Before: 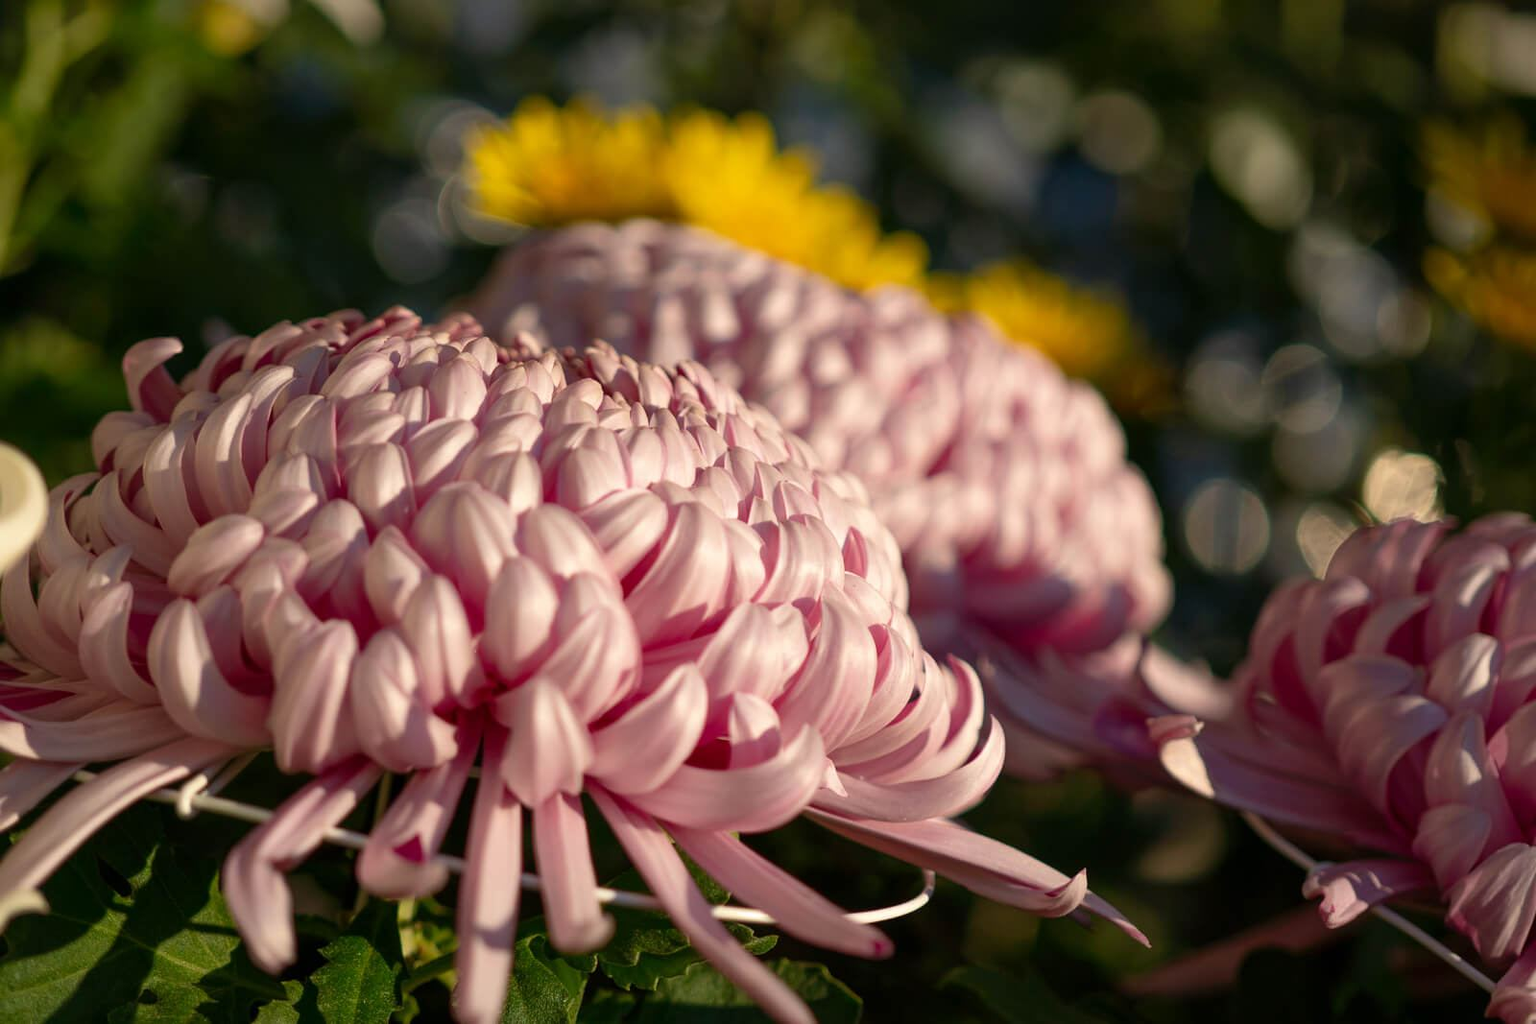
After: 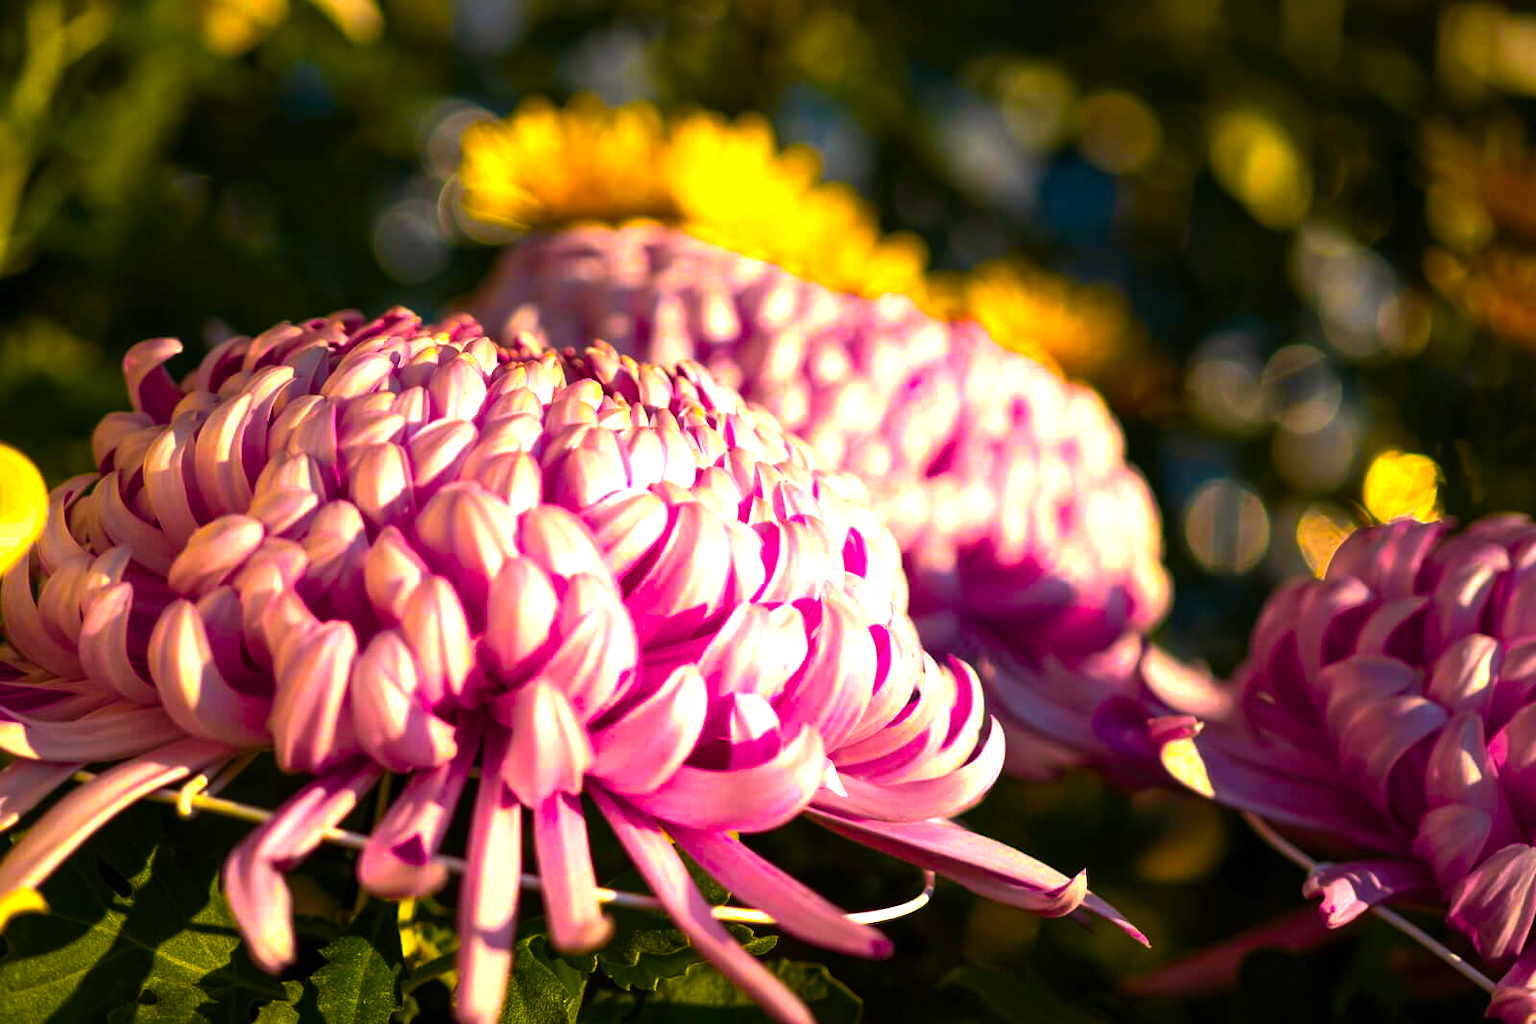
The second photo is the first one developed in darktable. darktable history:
color balance rgb: linear chroma grading › highlights 100%, linear chroma grading › global chroma 23.41%, perceptual saturation grading › global saturation 35.38%, hue shift -10.68°, perceptual brilliance grading › highlights 47.25%, perceptual brilliance grading › mid-tones 22.2%, perceptual brilliance grading › shadows -5.93%
white balance: emerald 1
